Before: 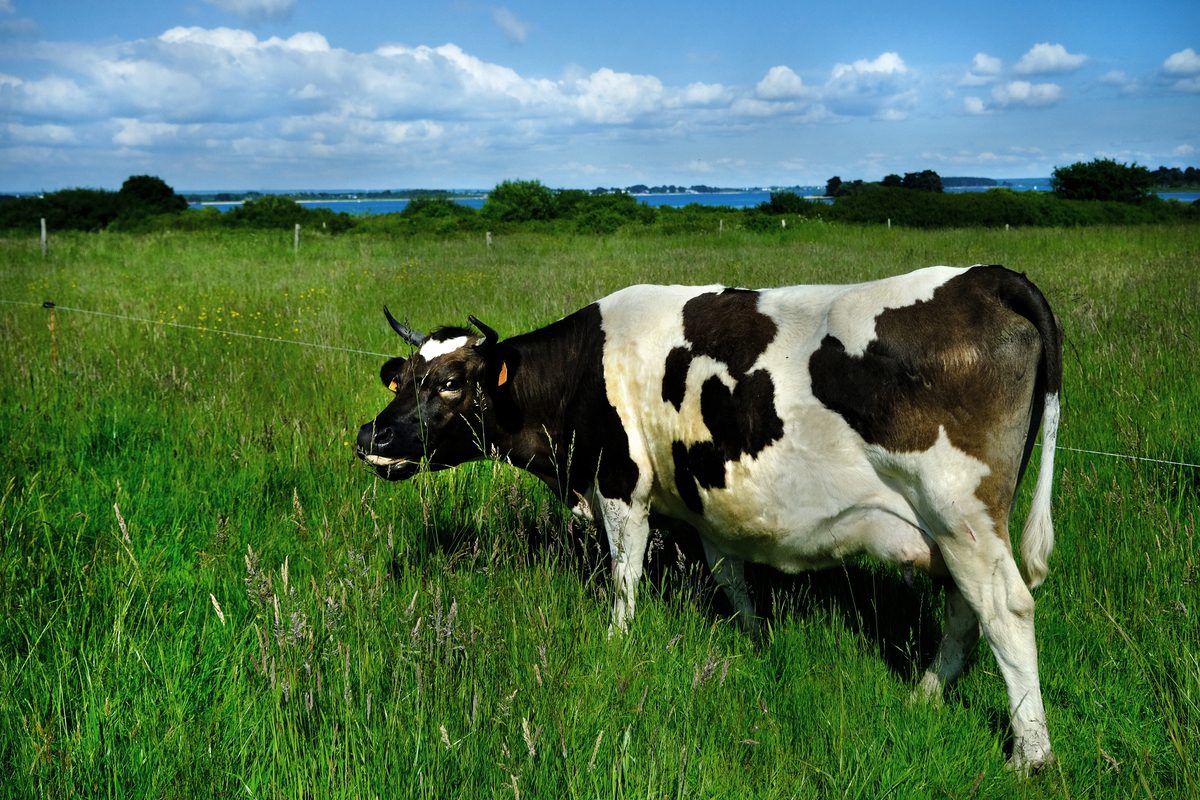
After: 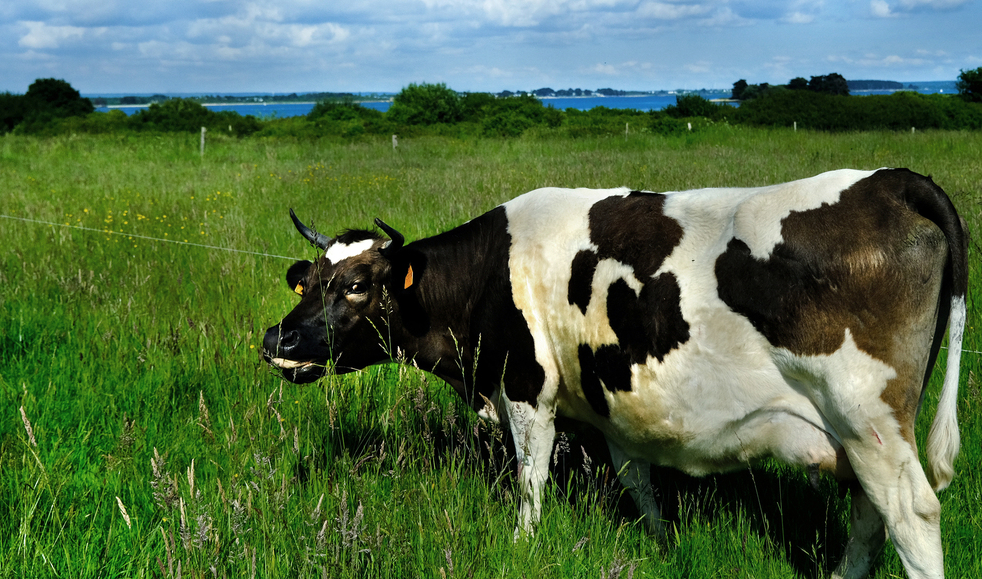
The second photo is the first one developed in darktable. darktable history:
crop: left 7.902%, top 12.151%, right 10.211%, bottom 15.412%
